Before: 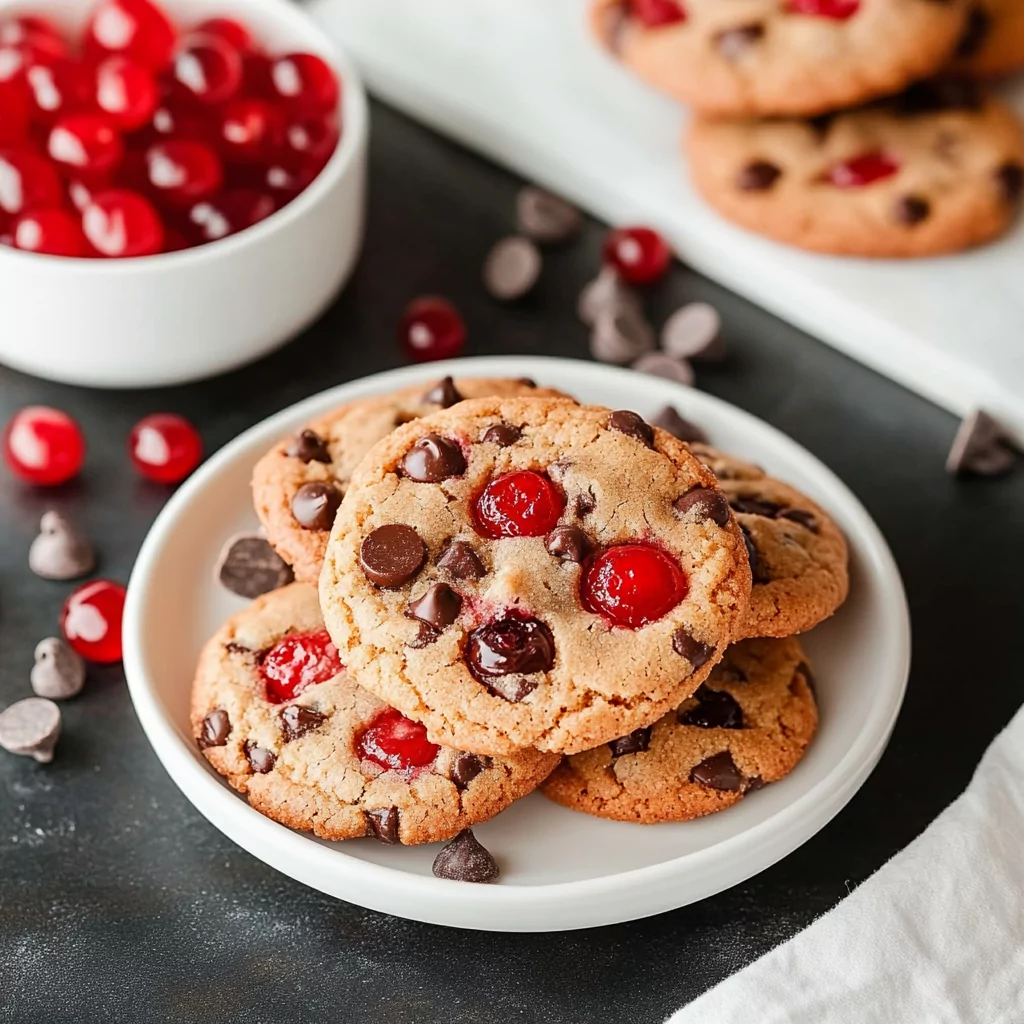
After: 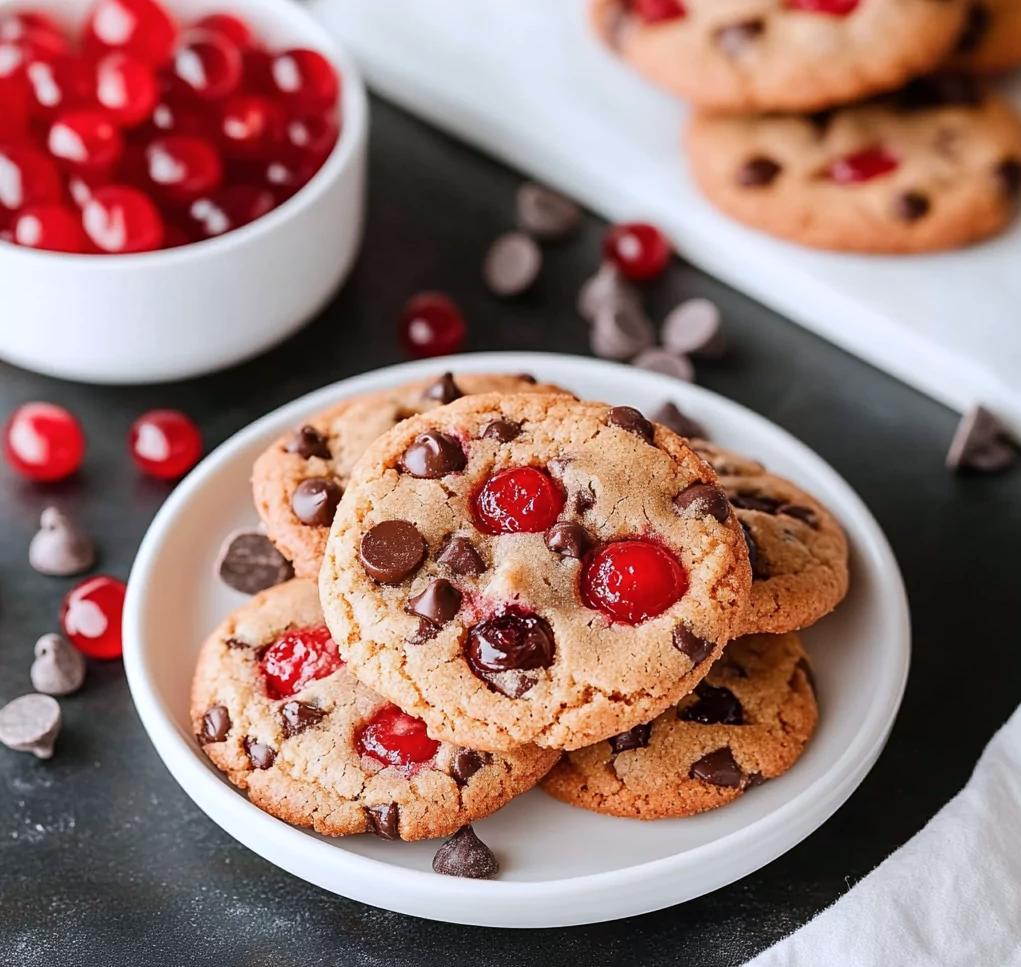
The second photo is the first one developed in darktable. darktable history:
crop: top 0.448%, right 0.264%, bottom 5.045%
color calibration: illuminant as shot in camera, x 0.358, y 0.373, temperature 4628.91 K
